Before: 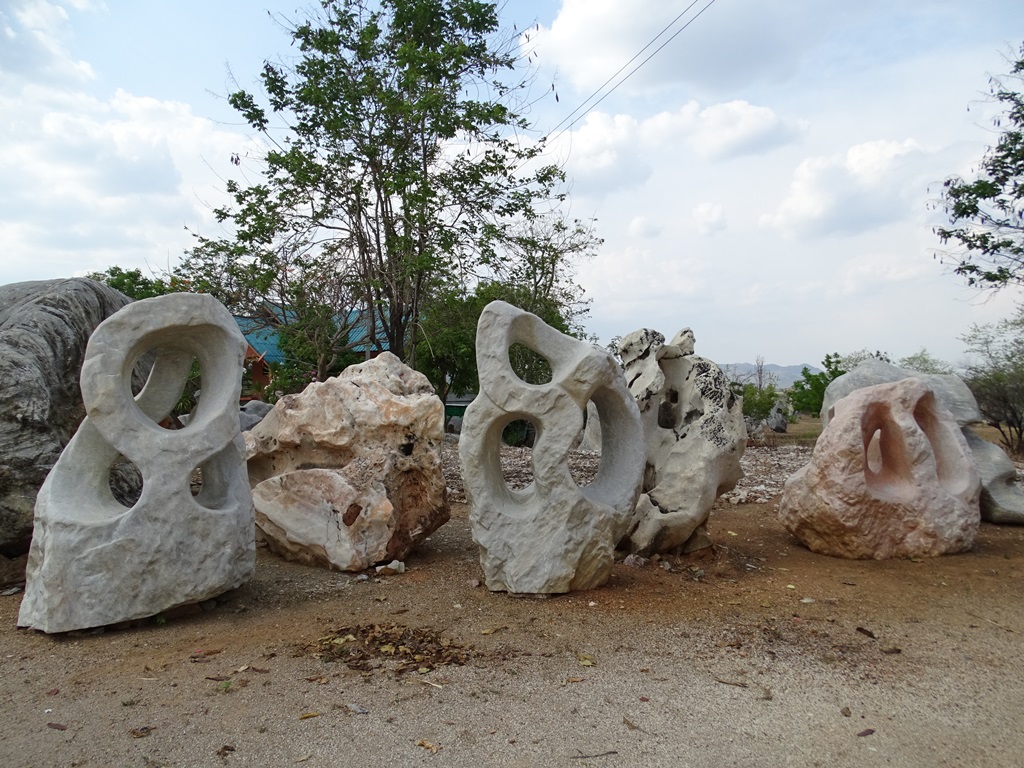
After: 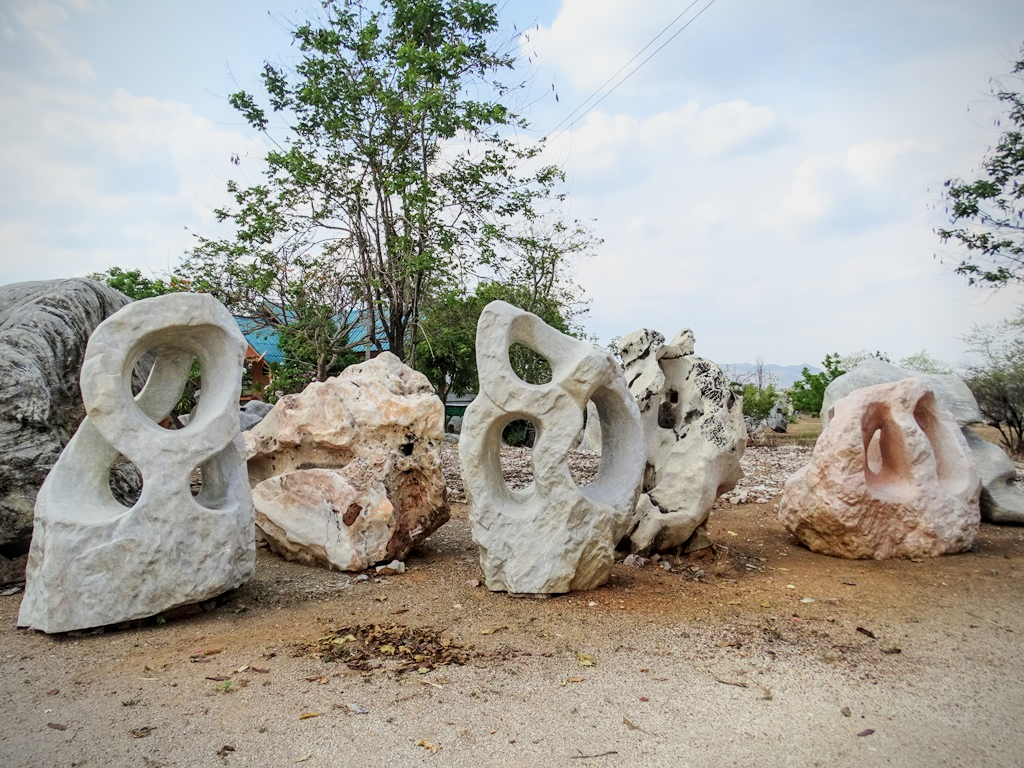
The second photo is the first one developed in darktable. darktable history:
filmic rgb: black relative exposure -7.15 EV, white relative exposure 5.36 EV, hardness 3.02, color science v6 (2022)
local contrast: on, module defaults
exposure: black level correction 0, exposure 1.2 EV, compensate exposure bias true, compensate highlight preservation false
vignetting: fall-off radius 60.92%
